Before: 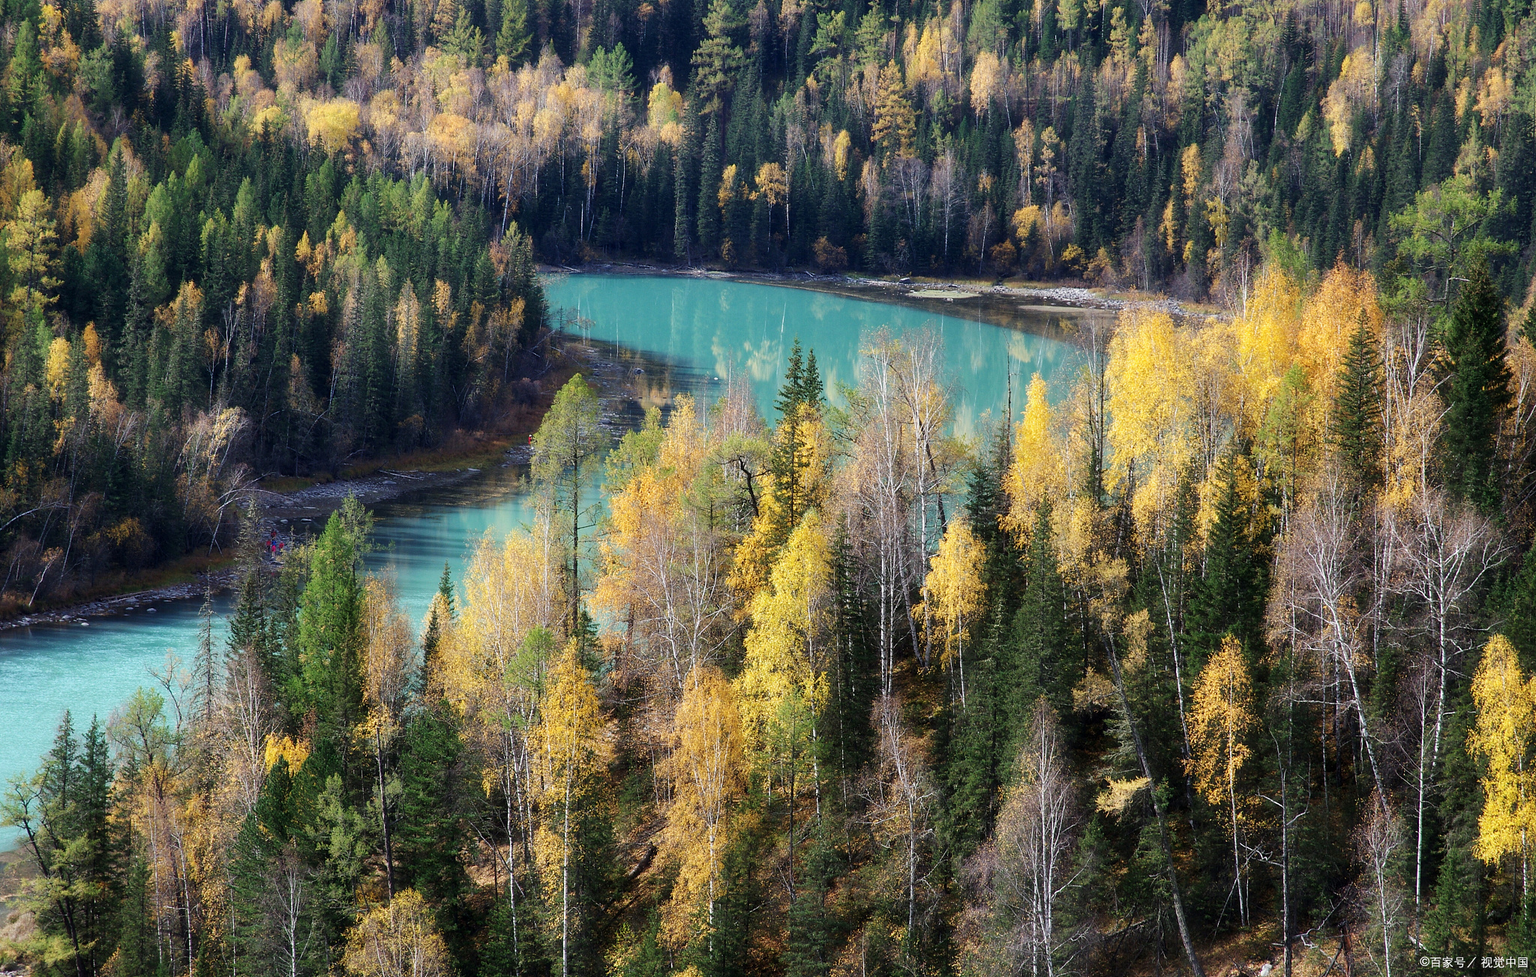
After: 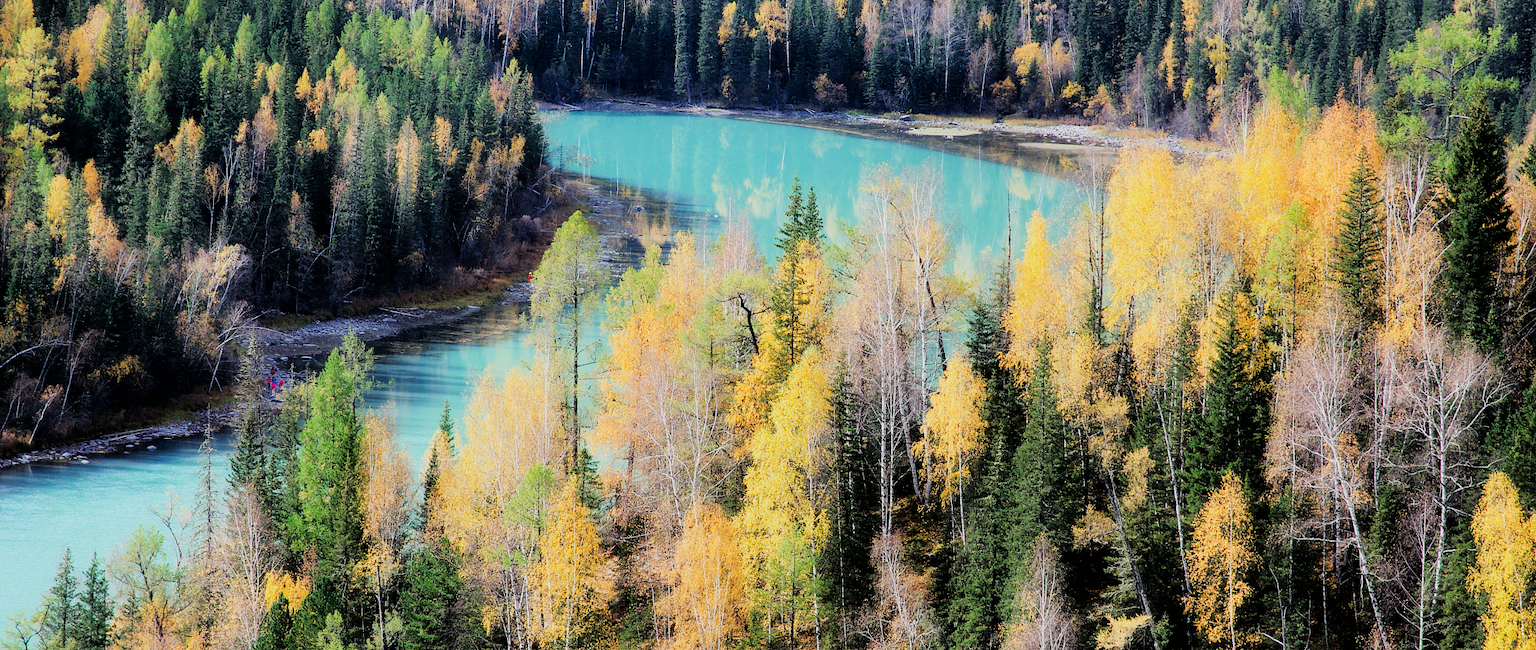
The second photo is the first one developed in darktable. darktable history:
exposure: black level correction 0, exposure 0.499 EV, compensate exposure bias true, compensate highlight preservation false
filmic rgb: black relative exposure -6.18 EV, white relative exposure 6.94 EV, hardness 2.26
tone equalizer: -8 EV -0.748 EV, -7 EV -0.68 EV, -6 EV -0.575 EV, -5 EV -0.373 EV, -3 EV 0.403 EV, -2 EV 0.6 EV, -1 EV 0.689 EV, +0 EV 0.741 EV
crop: top 16.664%, bottom 16.788%
contrast brightness saturation: saturation 0.183
